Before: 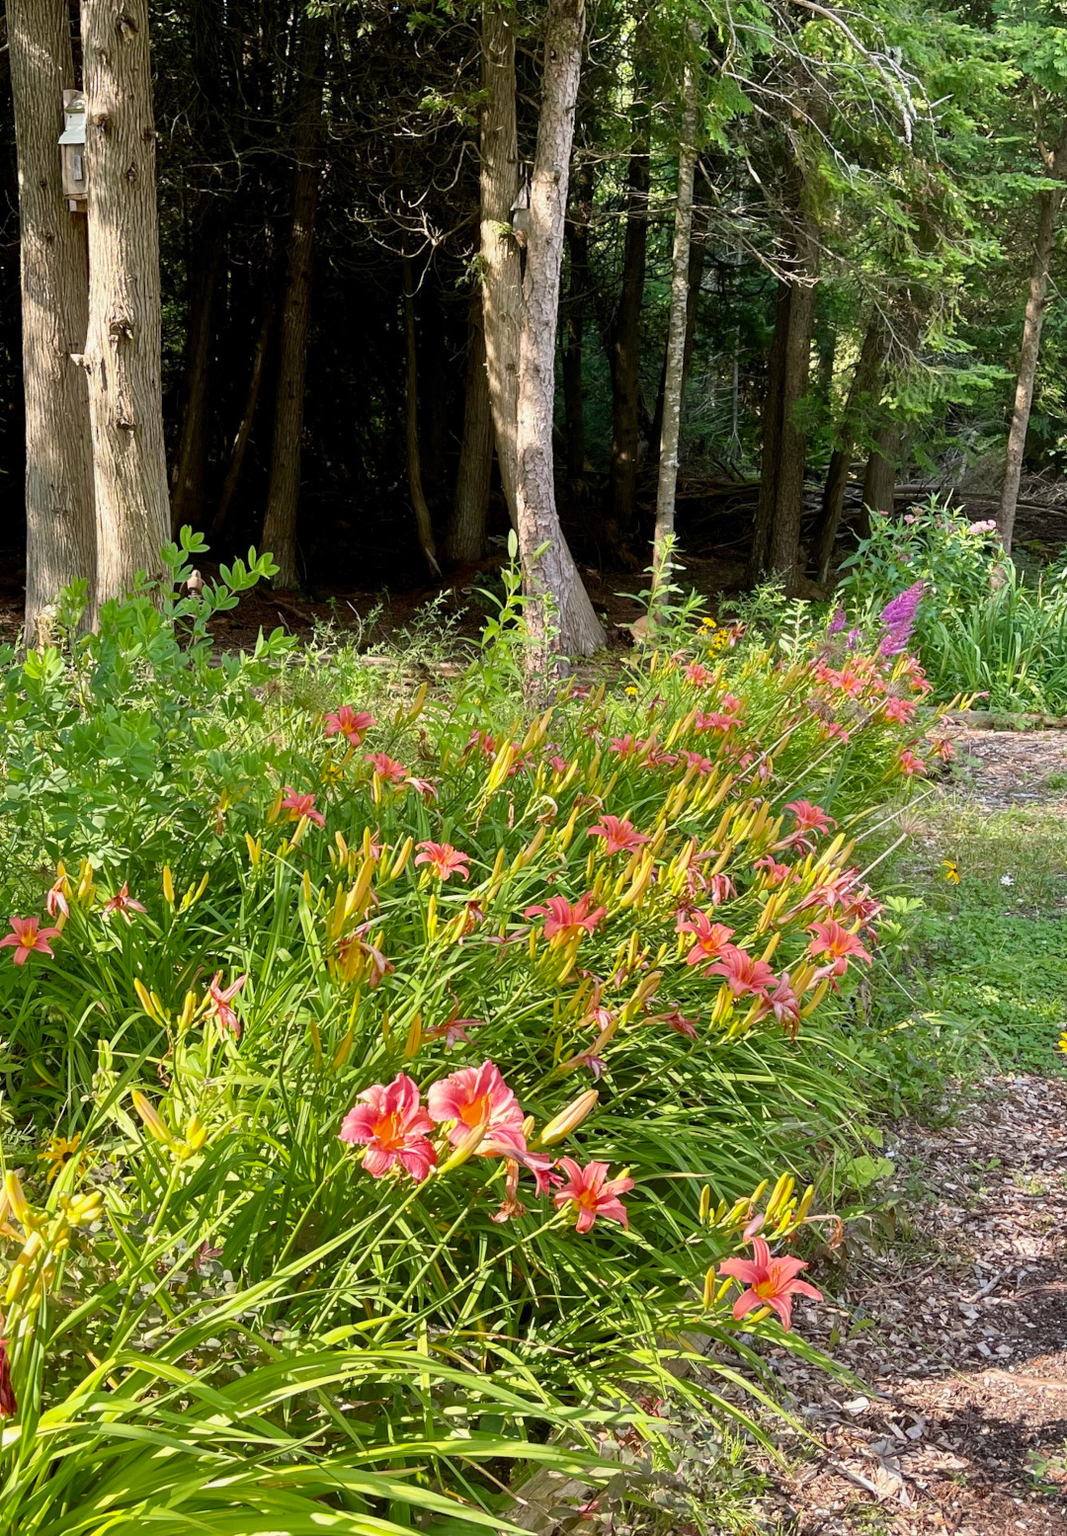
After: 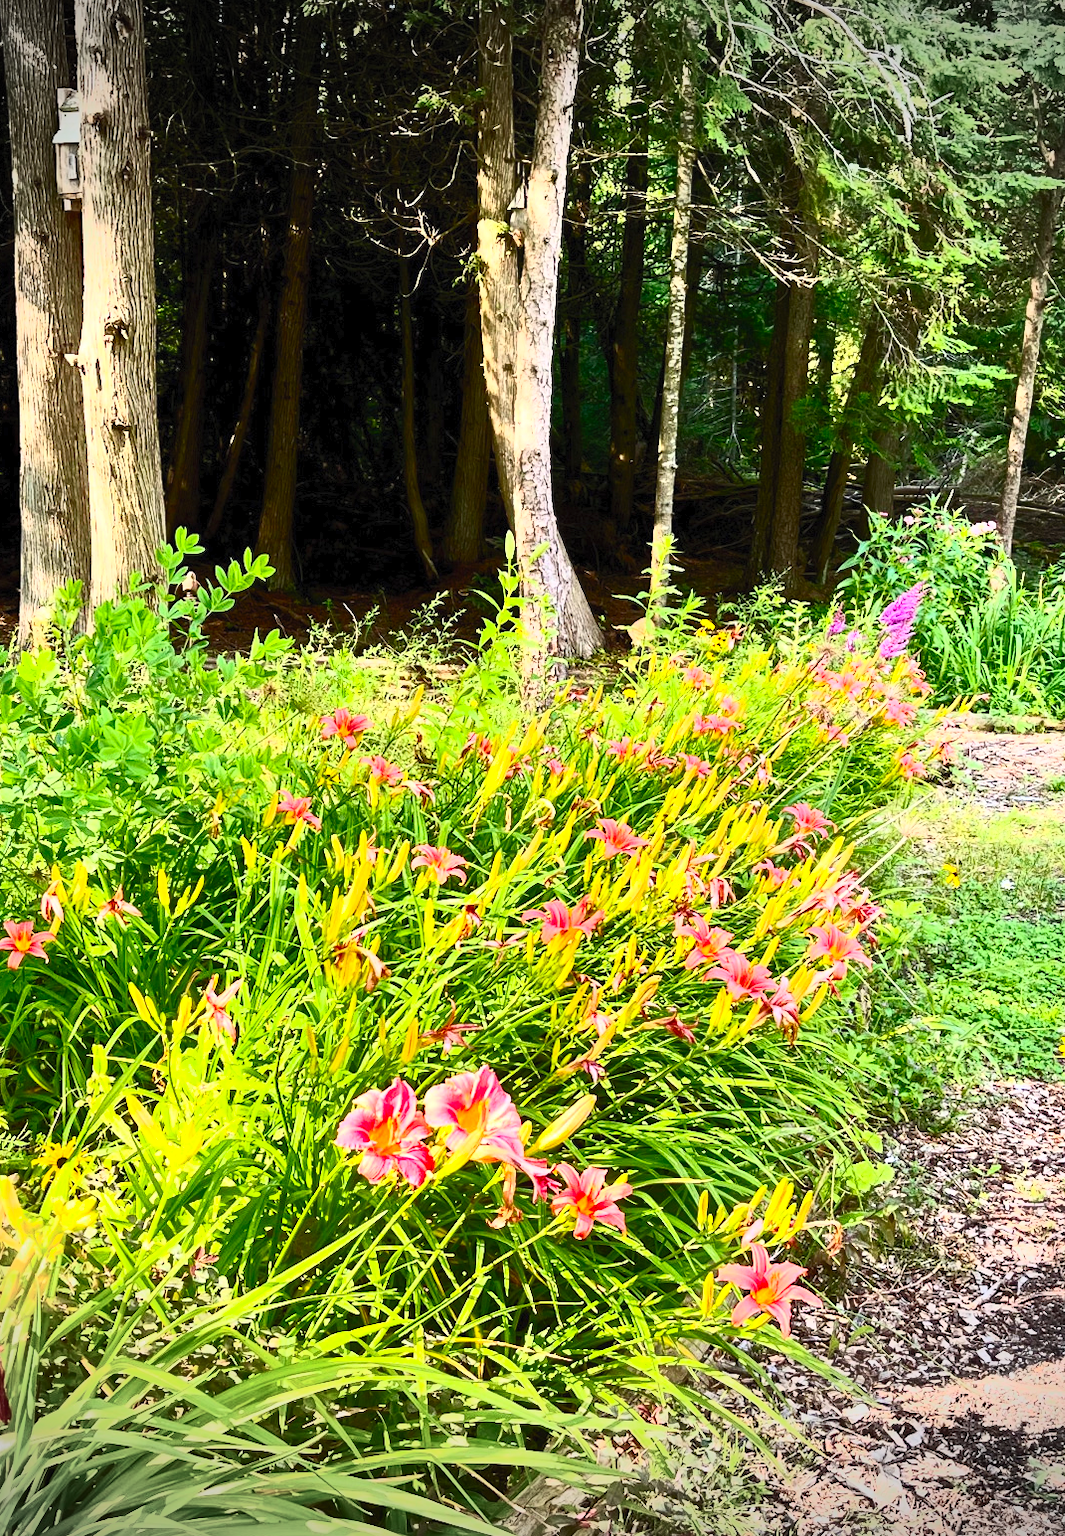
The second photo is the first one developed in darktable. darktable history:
vignetting: fall-off start 88.55%, fall-off radius 44.2%, saturation -0.647, width/height ratio 1.157
crop and rotate: left 0.727%, top 0.243%, bottom 0.367%
contrast brightness saturation: contrast 0.828, brightness 0.59, saturation 0.59
